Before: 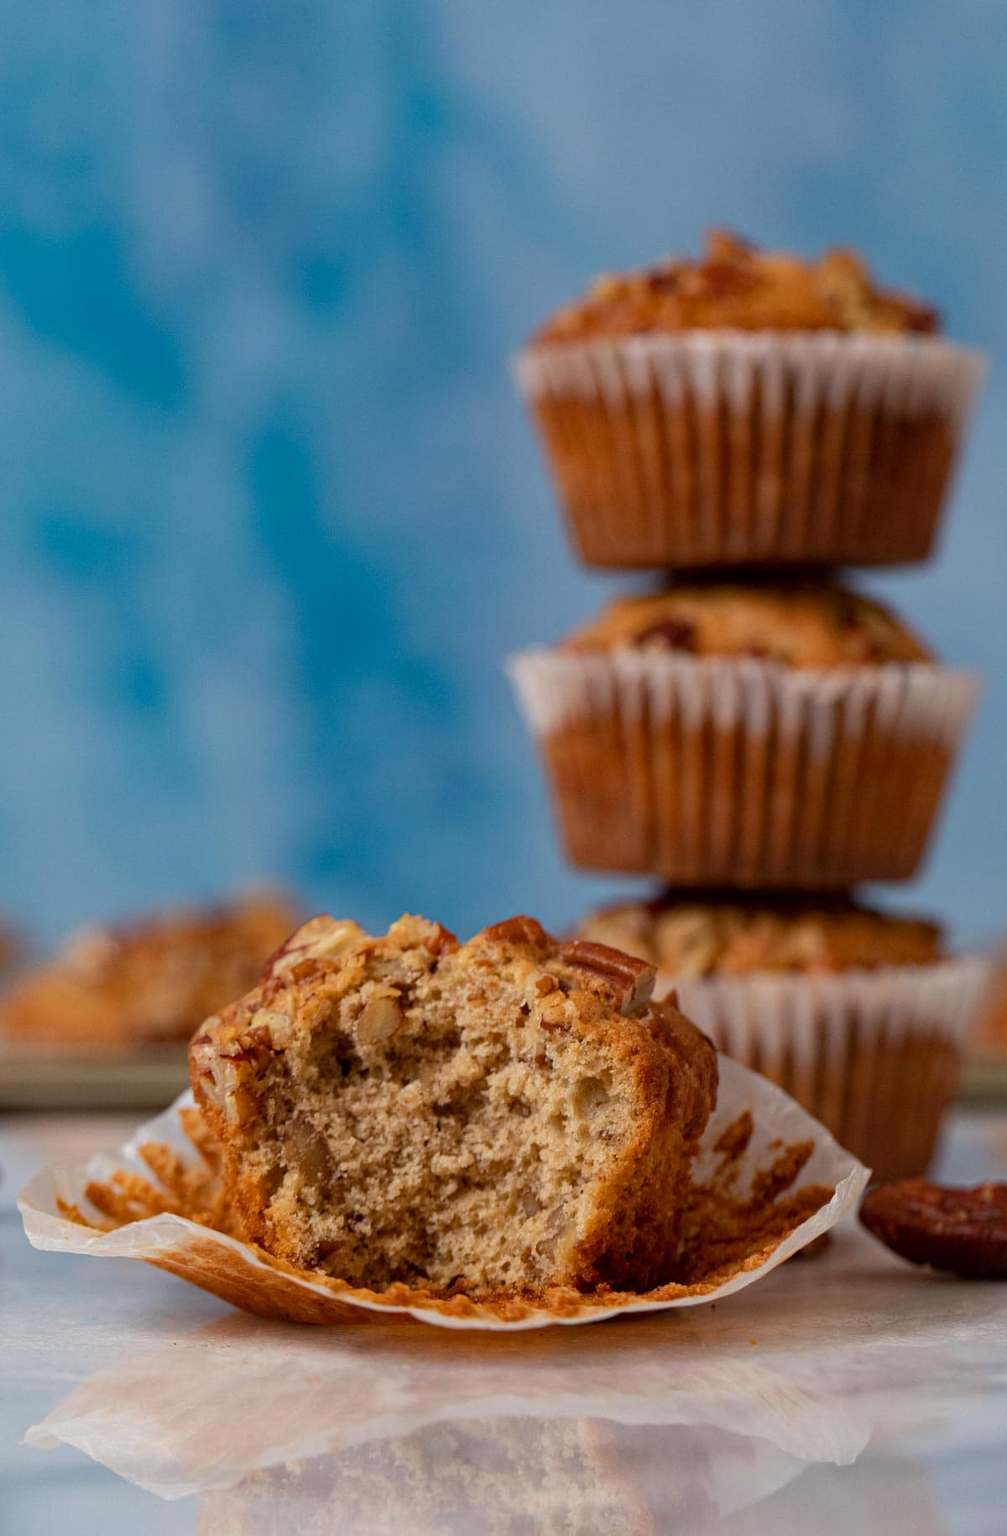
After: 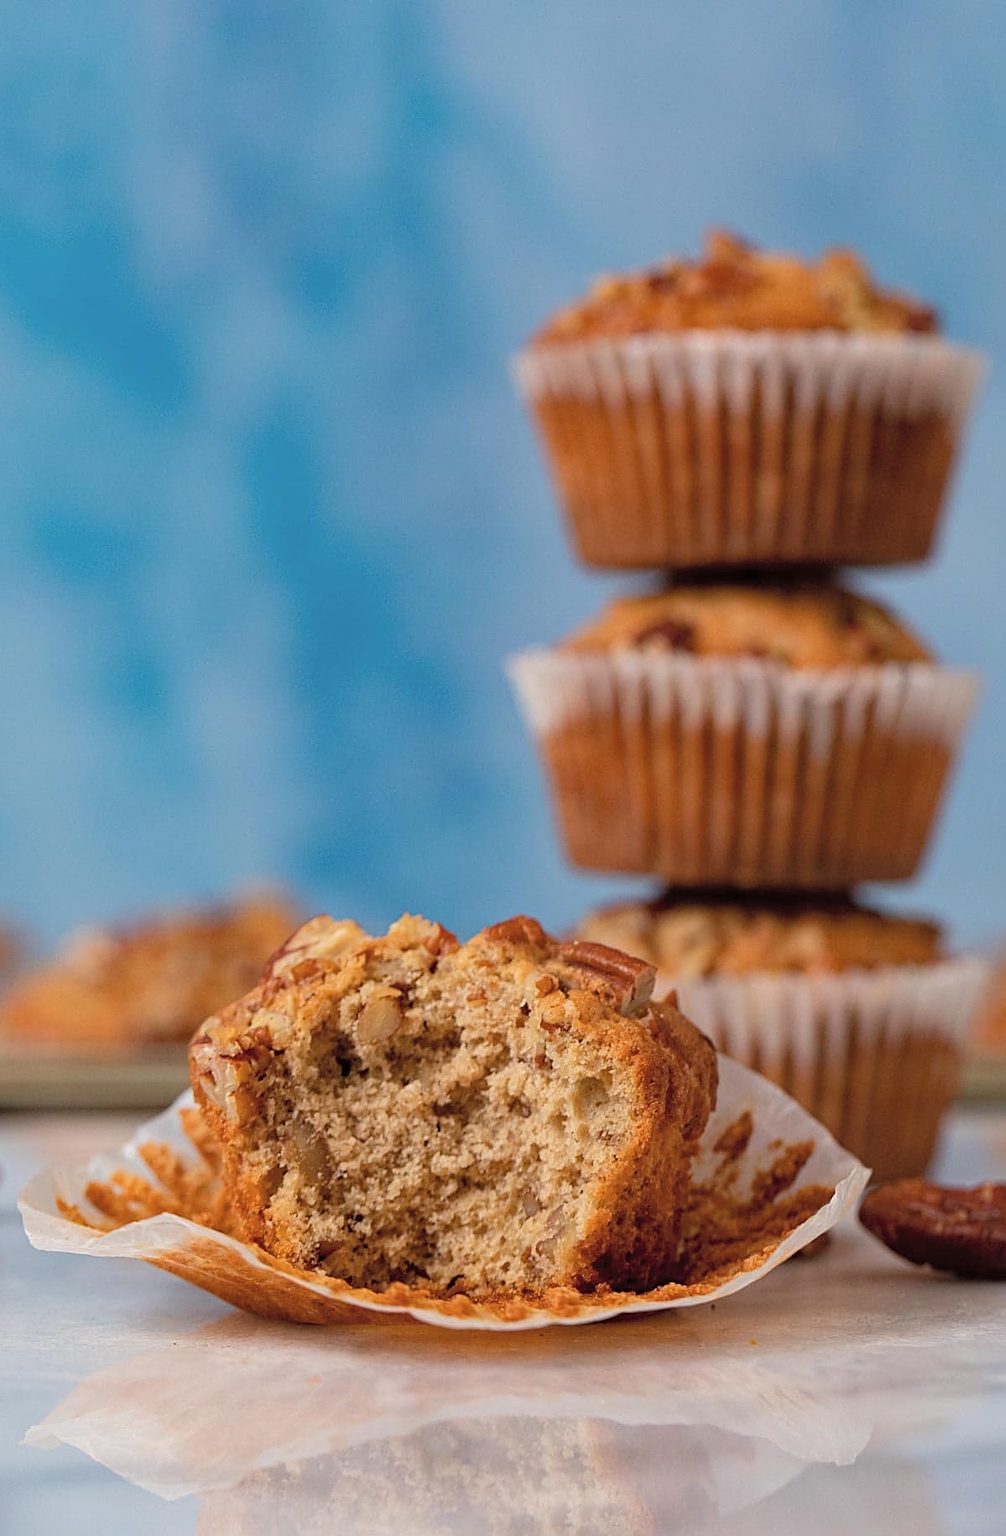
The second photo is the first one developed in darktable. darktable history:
sharpen: on, module defaults
contrast brightness saturation: brightness 0.141
